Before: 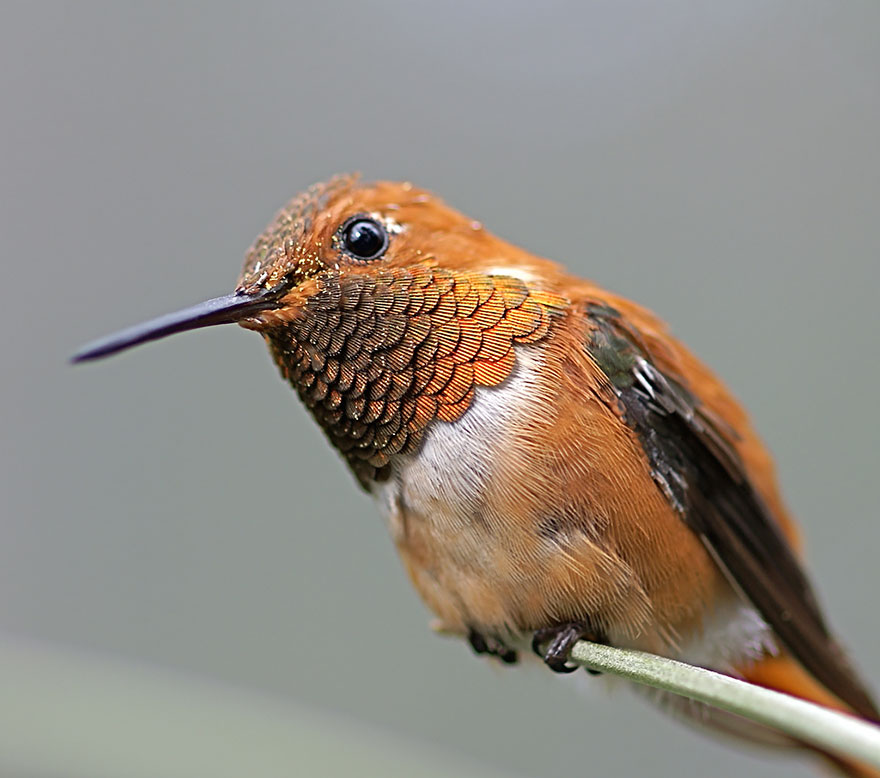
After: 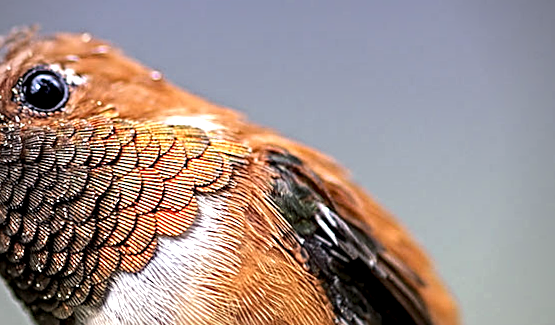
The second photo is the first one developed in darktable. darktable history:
local contrast: highlights 79%, shadows 56%, detail 175%, midtone range 0.428
tone equalizer: -8 EV 0.001 EV, -7 EV -0.002 EV, -6 EV 0.002 EV, -5 EV -0.03 EV, -4 EV -0.116 EV, -3 EV -0.169 EV, -2 EV 0.24 EV, -1 EV 0.702 EV, +0 EV 0.493 EV
crop: left 36.005%, top 18.293%, right 0.31%, bottom 38.444%
rotate and perspective: rotation -1°, crop left 0.011, crop right 0.989, crop top 0.025, crop bottom 0.975
vignetting: fall-off radius 60.92%
sharpen: on, module defaults
graduated density: hue 238.83°, saturation 50%
